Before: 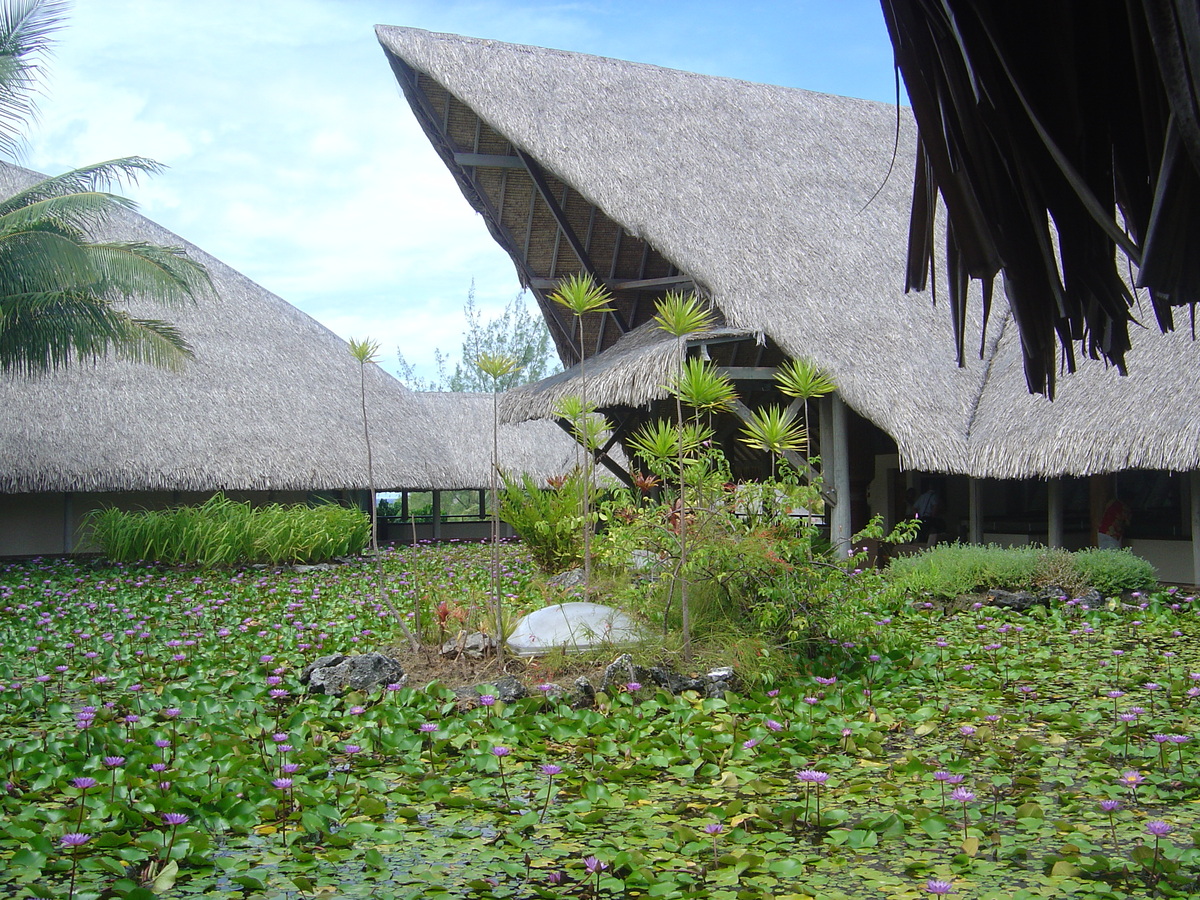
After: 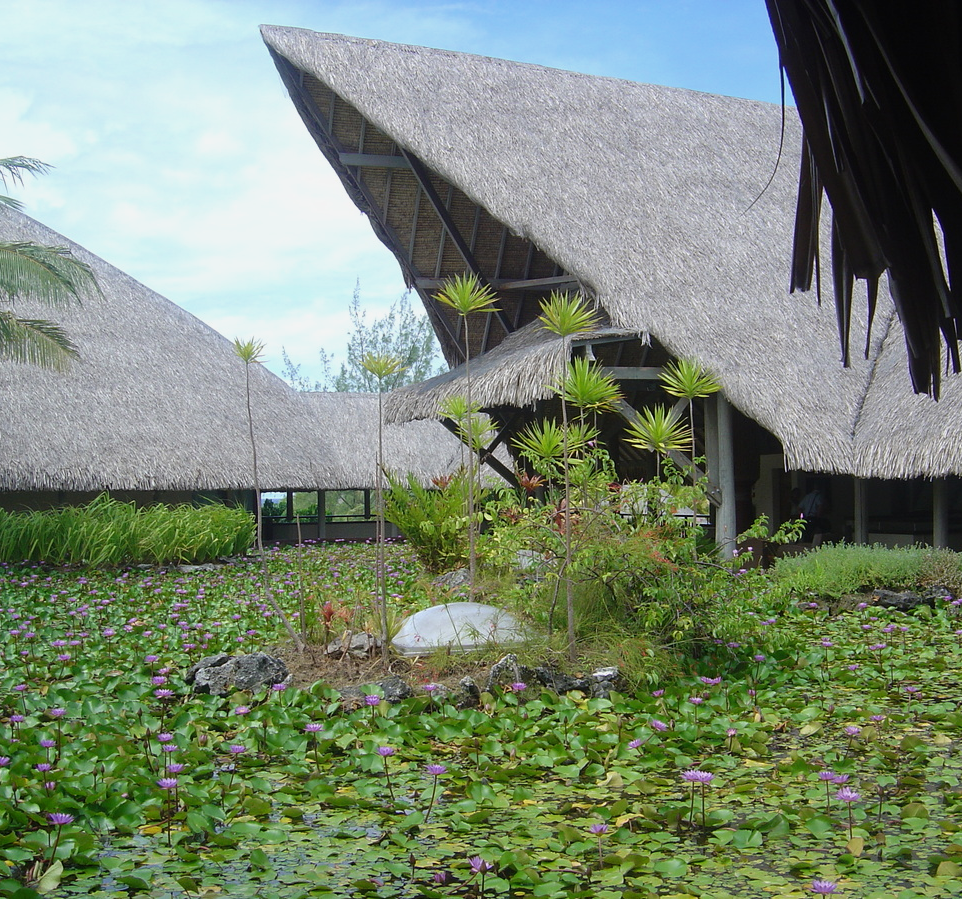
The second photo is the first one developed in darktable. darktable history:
exposure: exposure -0.139 EV, compensate highlight preservation false
crop and rotate: left 9.591%, right 10.237%
